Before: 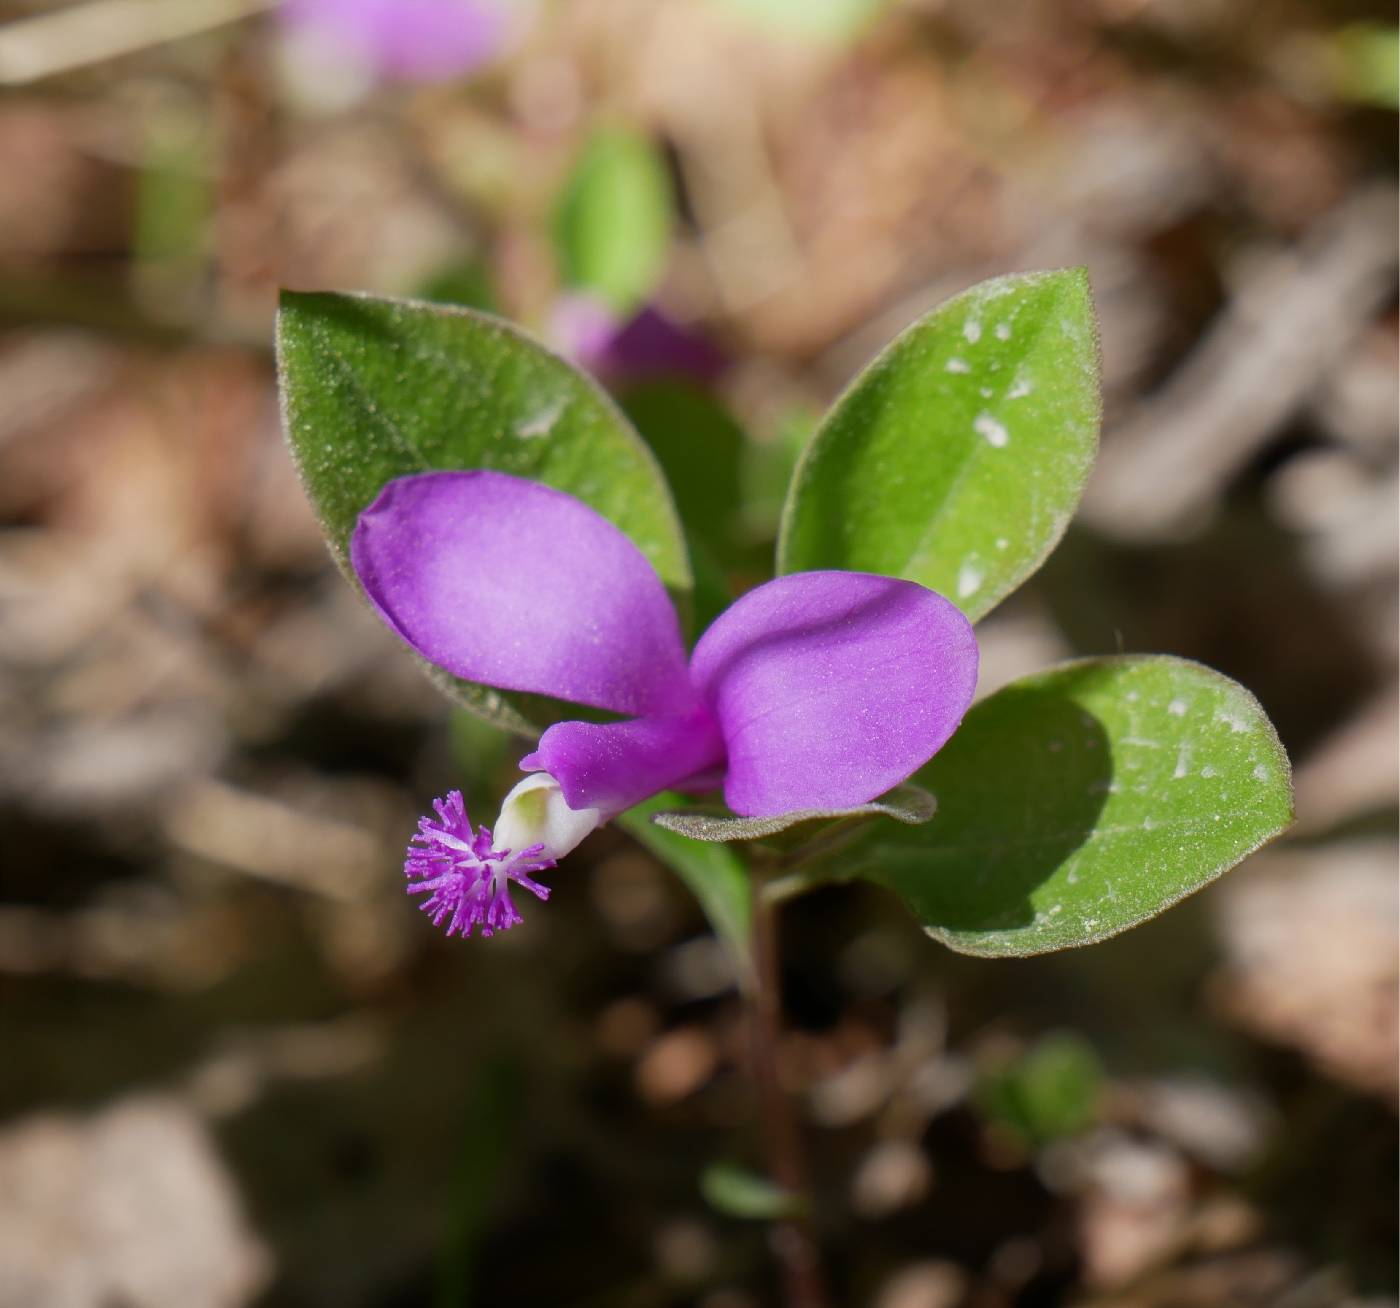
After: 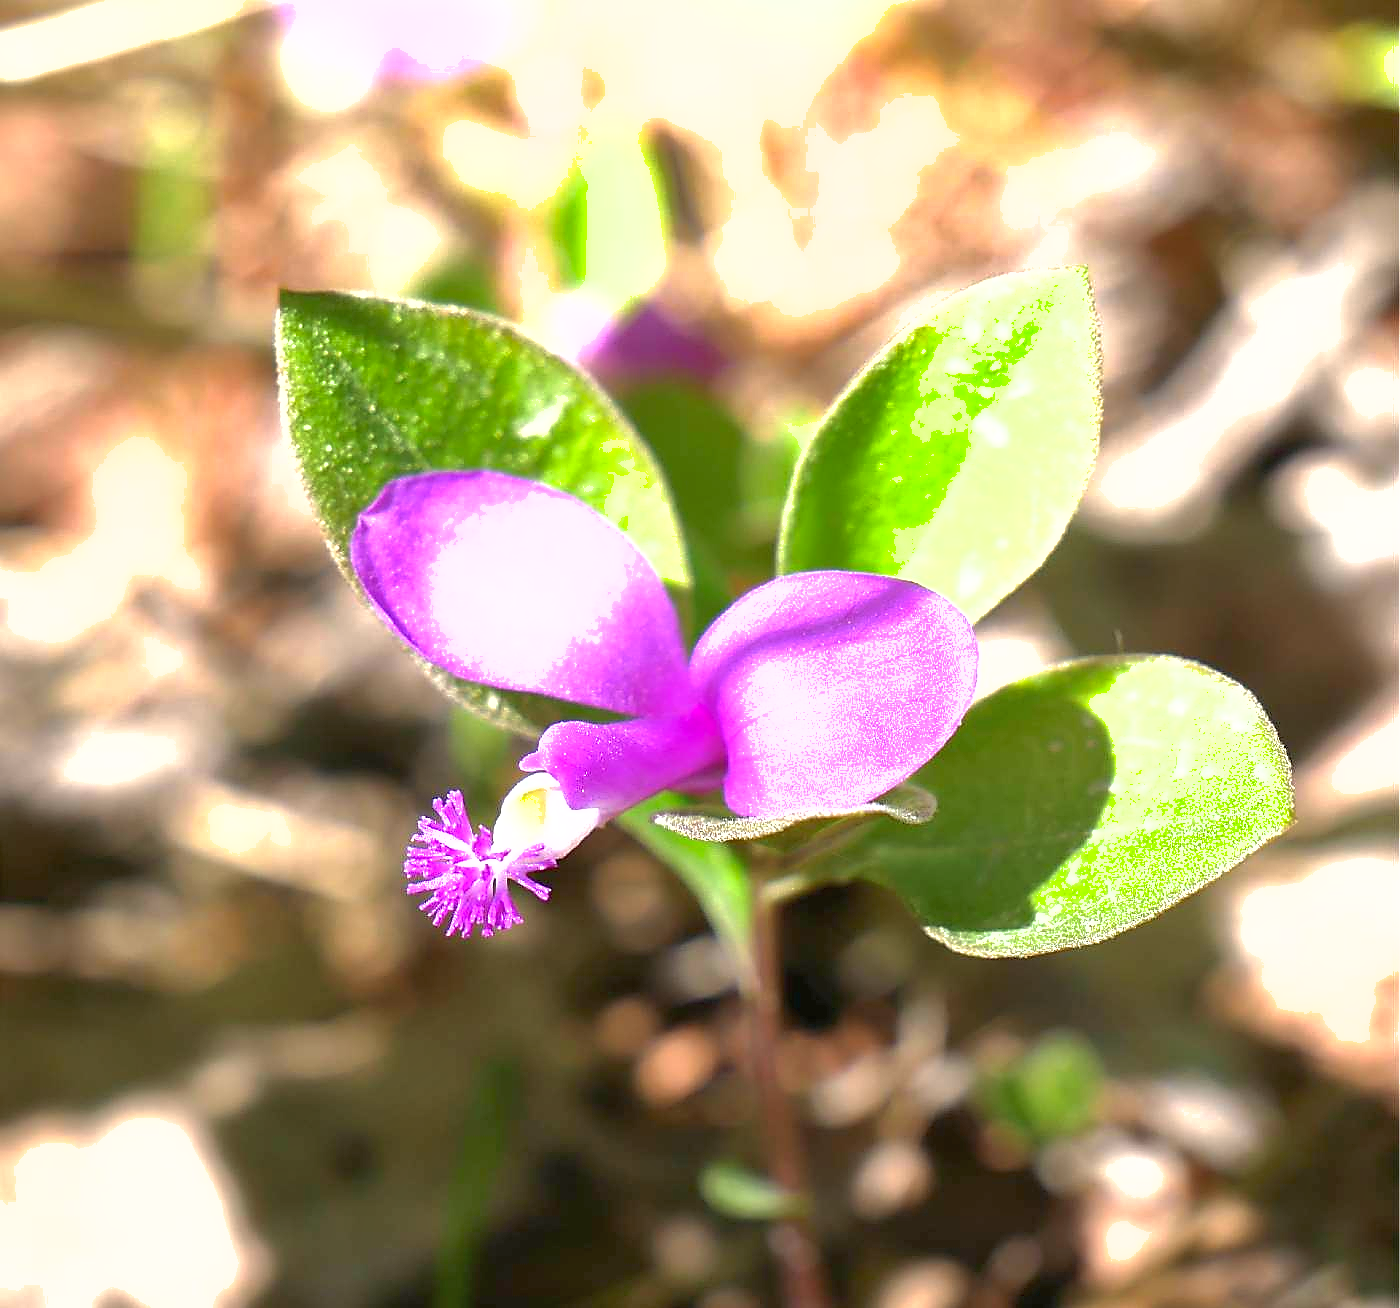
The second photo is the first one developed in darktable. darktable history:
exposure: black level correction 0, exposure 1.743 EV, compensate exposure bias true, compensate highlight preservation false
shadows and highlights: on, module defaults
sharpen: radius 1.398, amount 1.261, threshold 0.796
